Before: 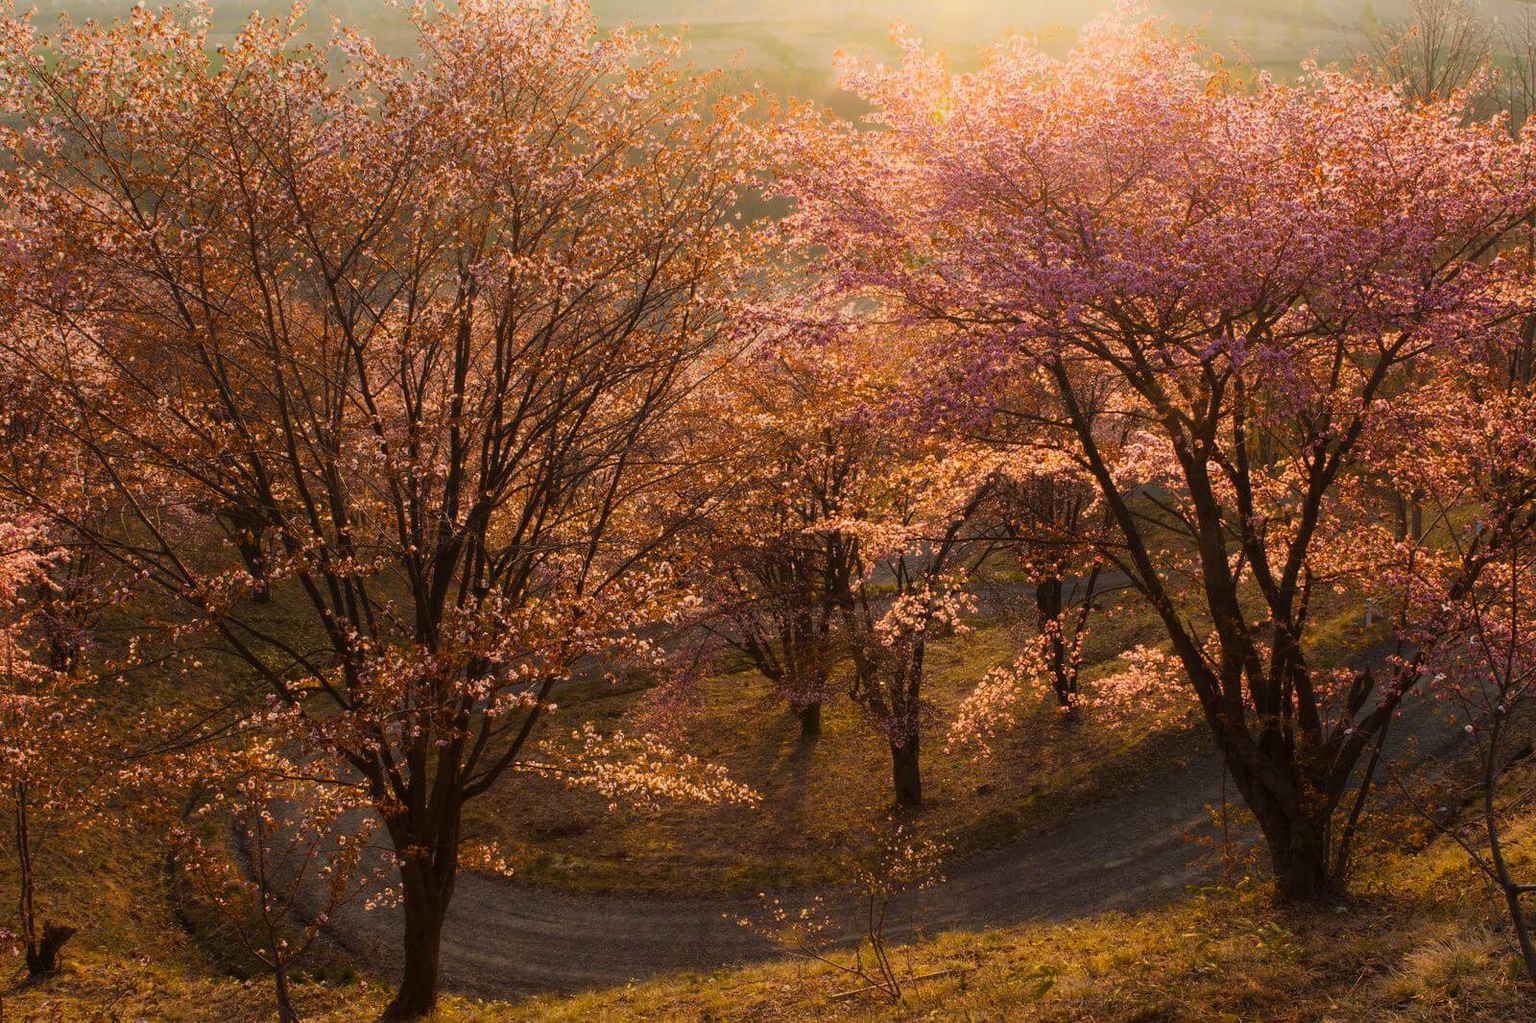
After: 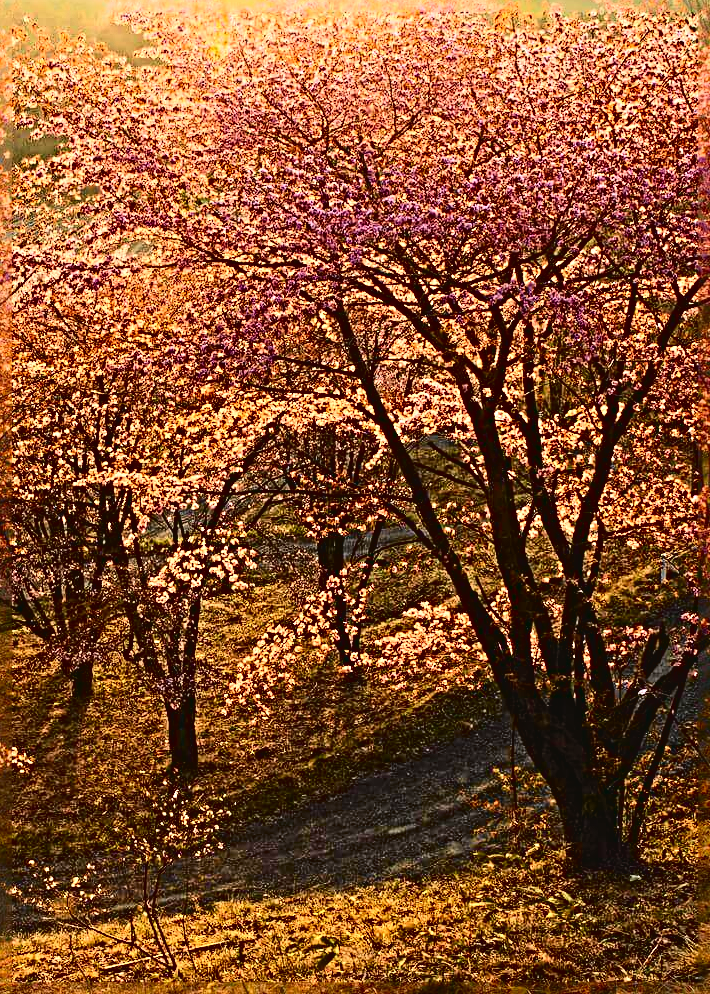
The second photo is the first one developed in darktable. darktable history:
sharpen: radius 6.3, amount 1.8, threshold 0
tone curve: curves: ch0 [(0, 0.036) (0.037, 0.042) (0.184, 0.146) (0.438, 0.521) (0.54, 0.668) (0.698, 0.835) (0.856, 0.92) (1, 0.98)]; ch1 [(0, 0) (0.393, 0.415) (0.447, 0.448) (0.482, 0.459) (0.509, 0.496) (0.527, 0.525) (0.571, 0.602) (0.619, 0.671) (0.715, 0.729) (1, 1)]; ch2 [(0, 0) (0.369, 0.388) (0.449, 0.454) (0.499, 0.5) (0.521, 0.517) (0.53, 0.544) (0.561, 0.607) (0.674, 0.735) (1, 1)], color space Lab, independent channels, preserve colors none
crop: left 47.628%, top 6.643%, right 7.874%
